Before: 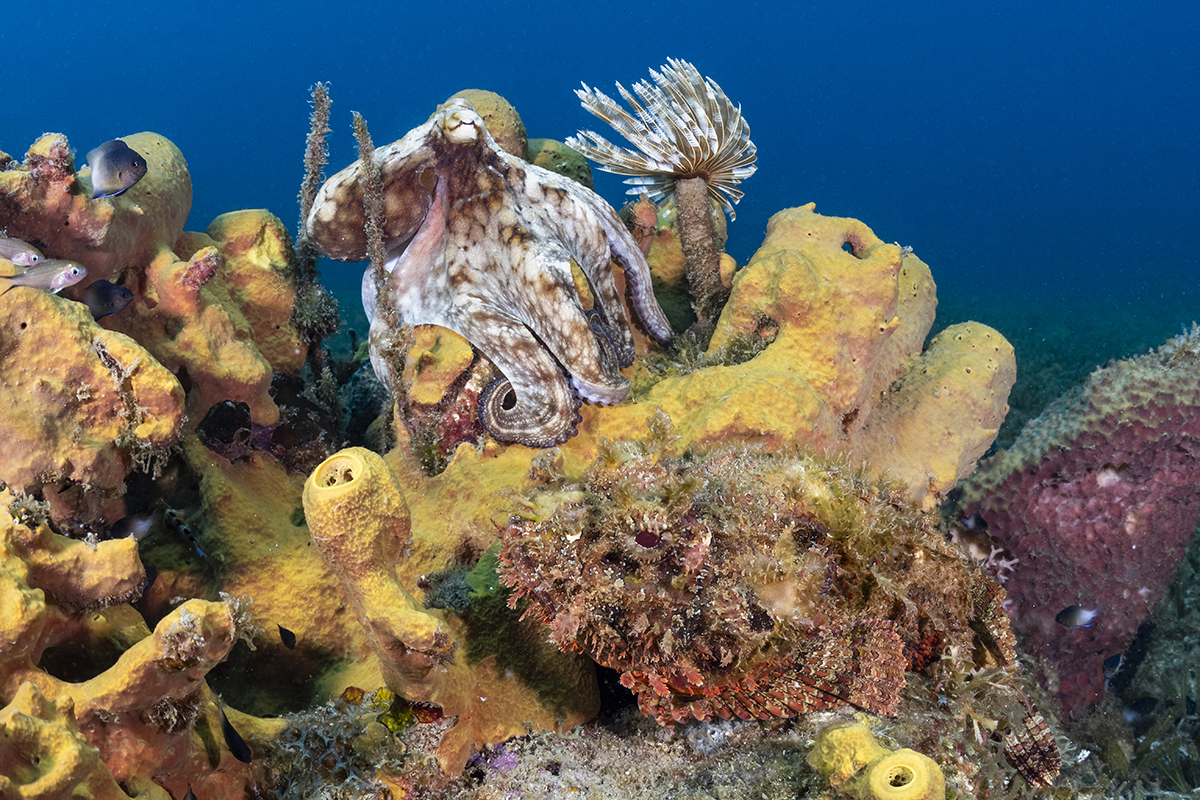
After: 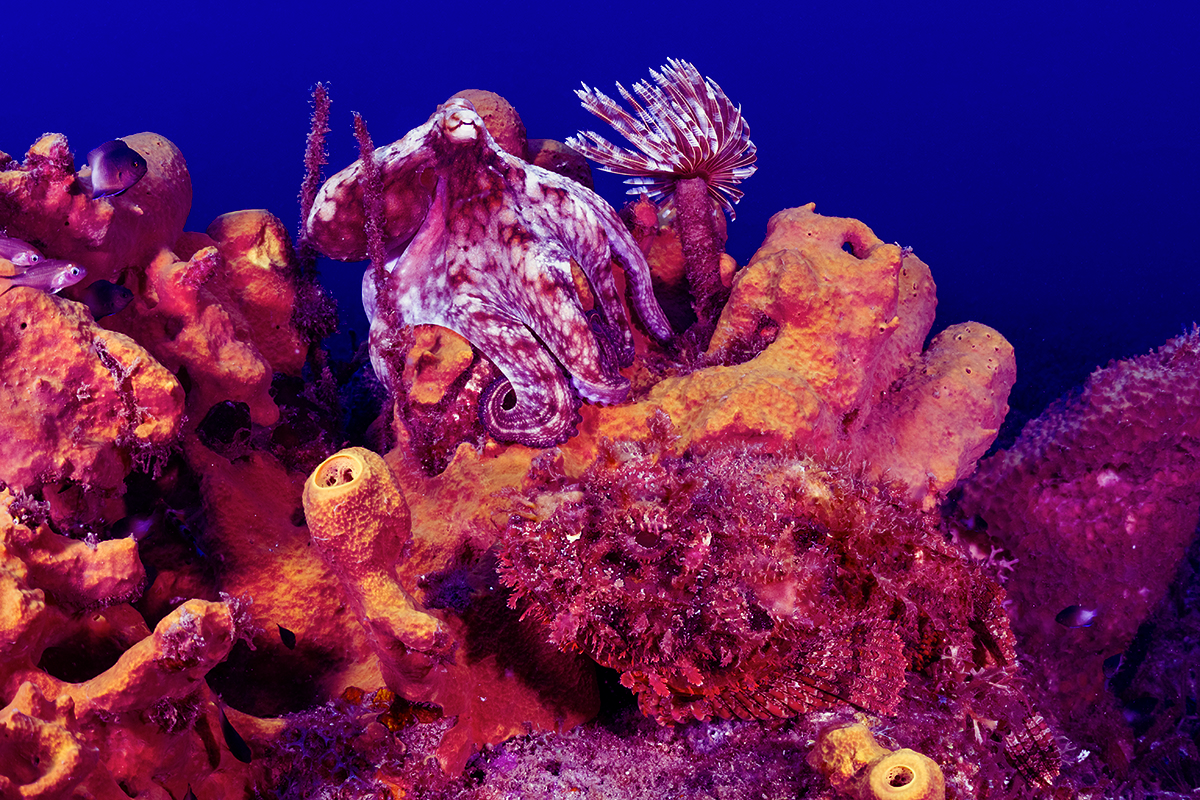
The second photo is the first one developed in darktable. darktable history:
color balance: mode lift, gamma, gain (sRGB), lift [1, 1, 0.101, 1]
color correction: highlights a* -4.73, highlights b* 5.06, saturation 0.97
